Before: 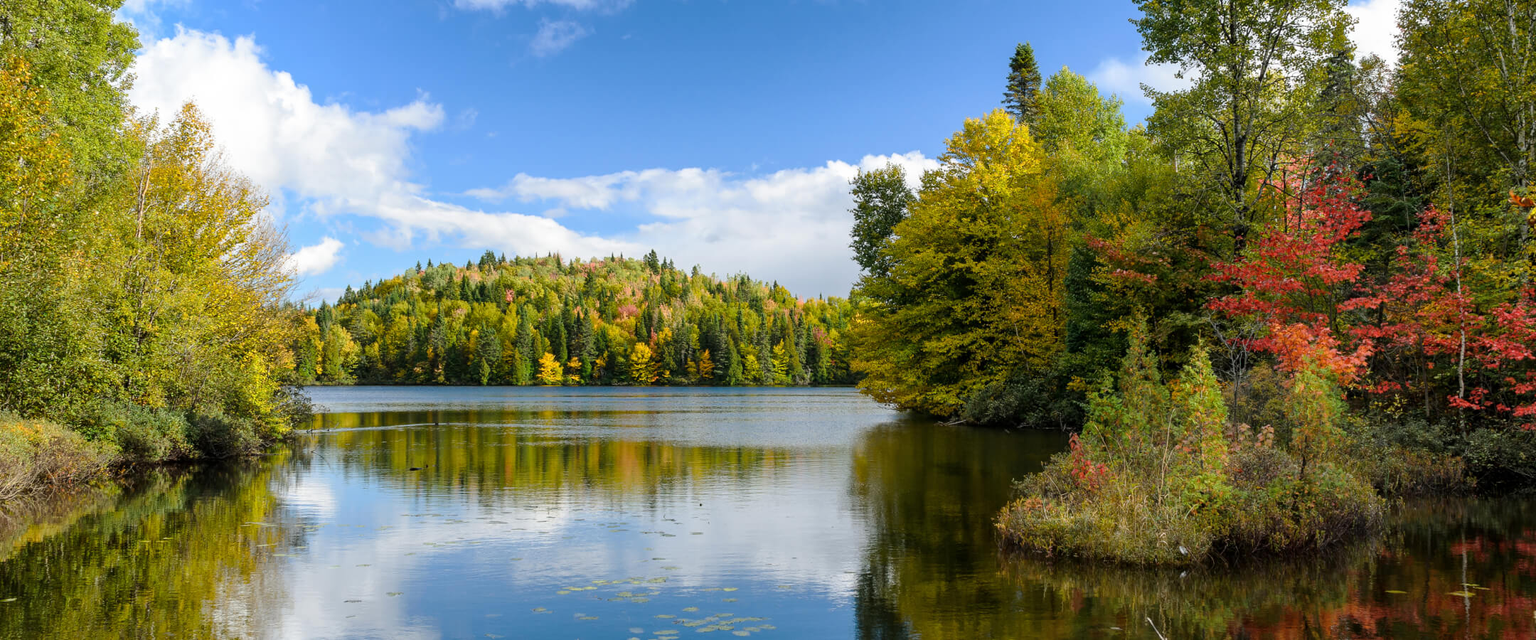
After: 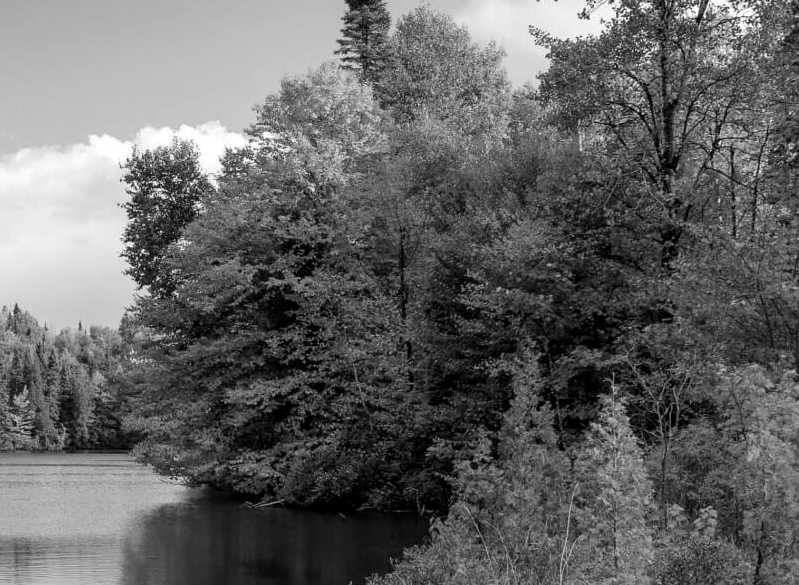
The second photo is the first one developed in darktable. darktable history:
color calibration: output gray [0.267, 0.423, 0.261, 0], illuminant F (fluorescent), F source F9 (Cool White Deluxe 4150 K) – high CRI, x 0.374, y 0.373, temperature 4161.48 K
crop and rotate: left 49.761%, top 10.145%, right 13.24%, bottom 24.81%
exposure: black level correction 0.002, exposure 0.148 EV, compensate exposure bias true
